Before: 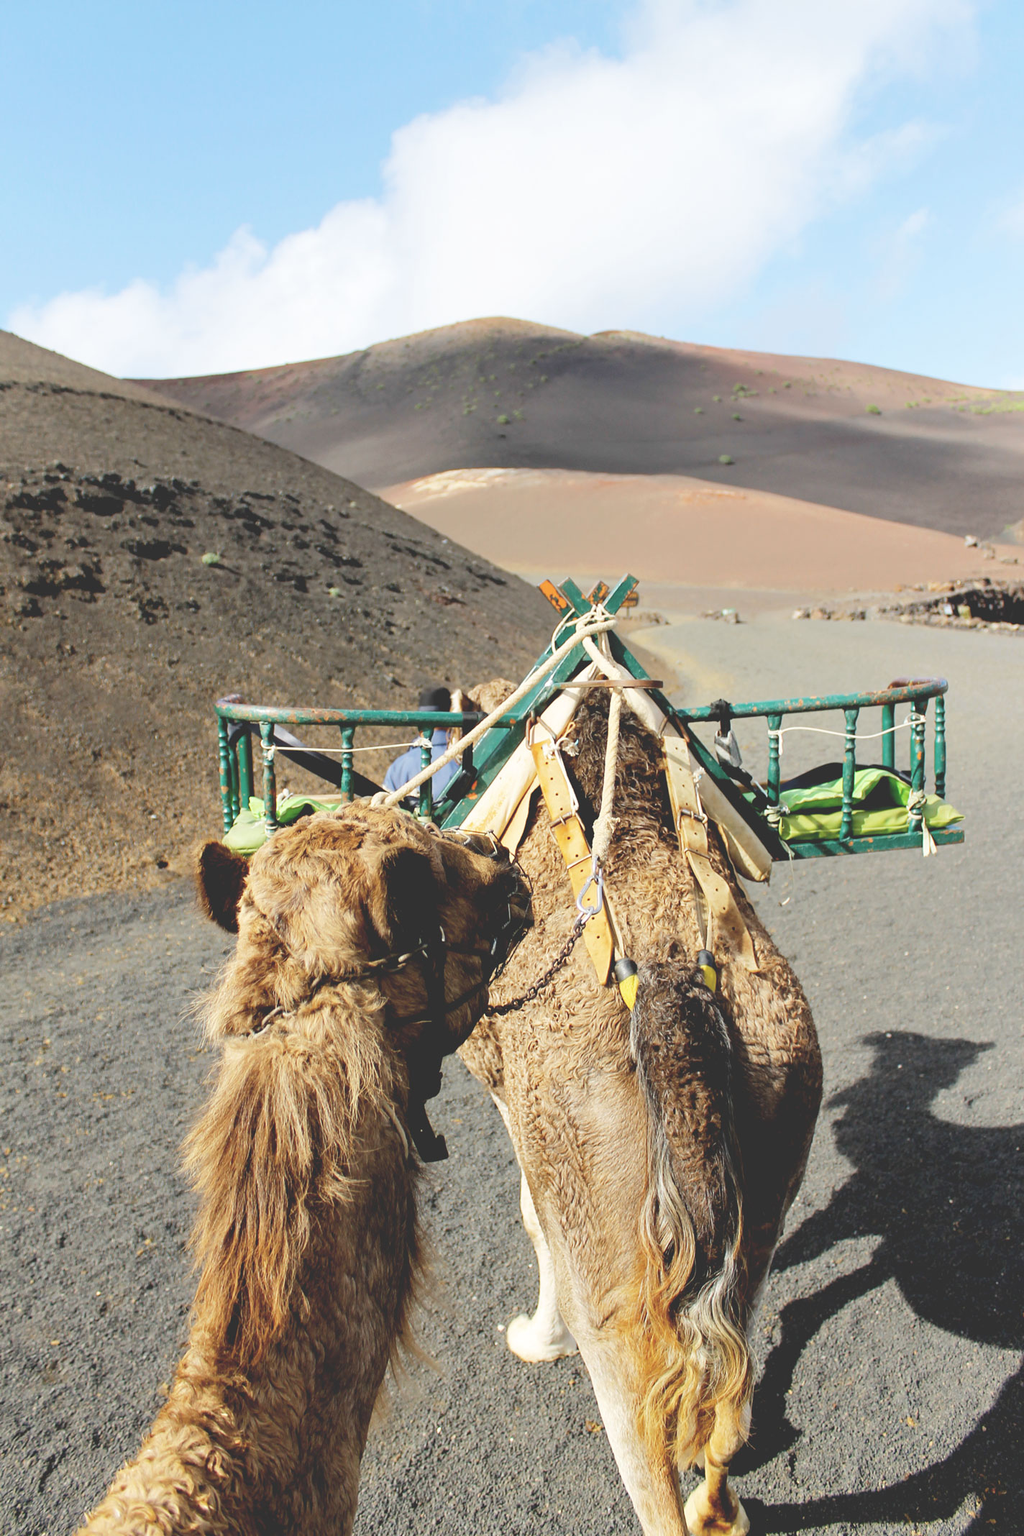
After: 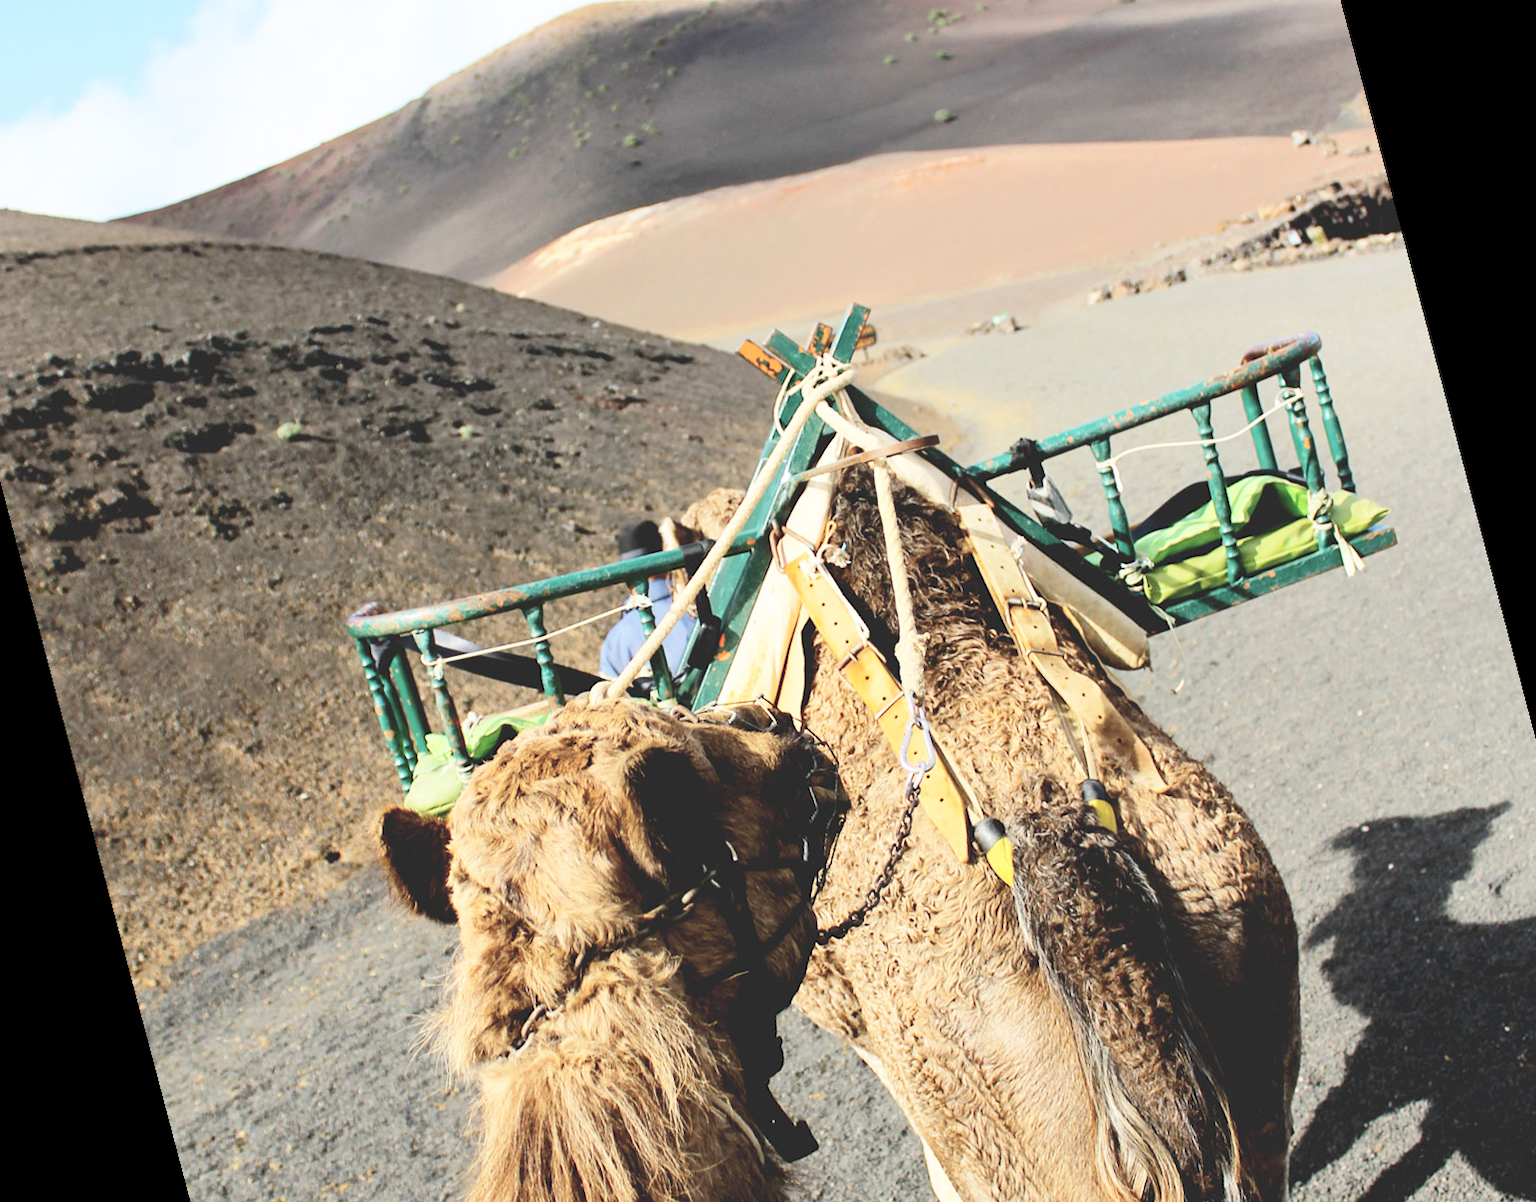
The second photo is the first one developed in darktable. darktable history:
rotate and perspective: rotation -14.8°, crop left 0.1, crop right 0.903, crop top 0.25, crop bottom 0.748
contrast brightness saturation: contrast 0.24, brightness 0.09
